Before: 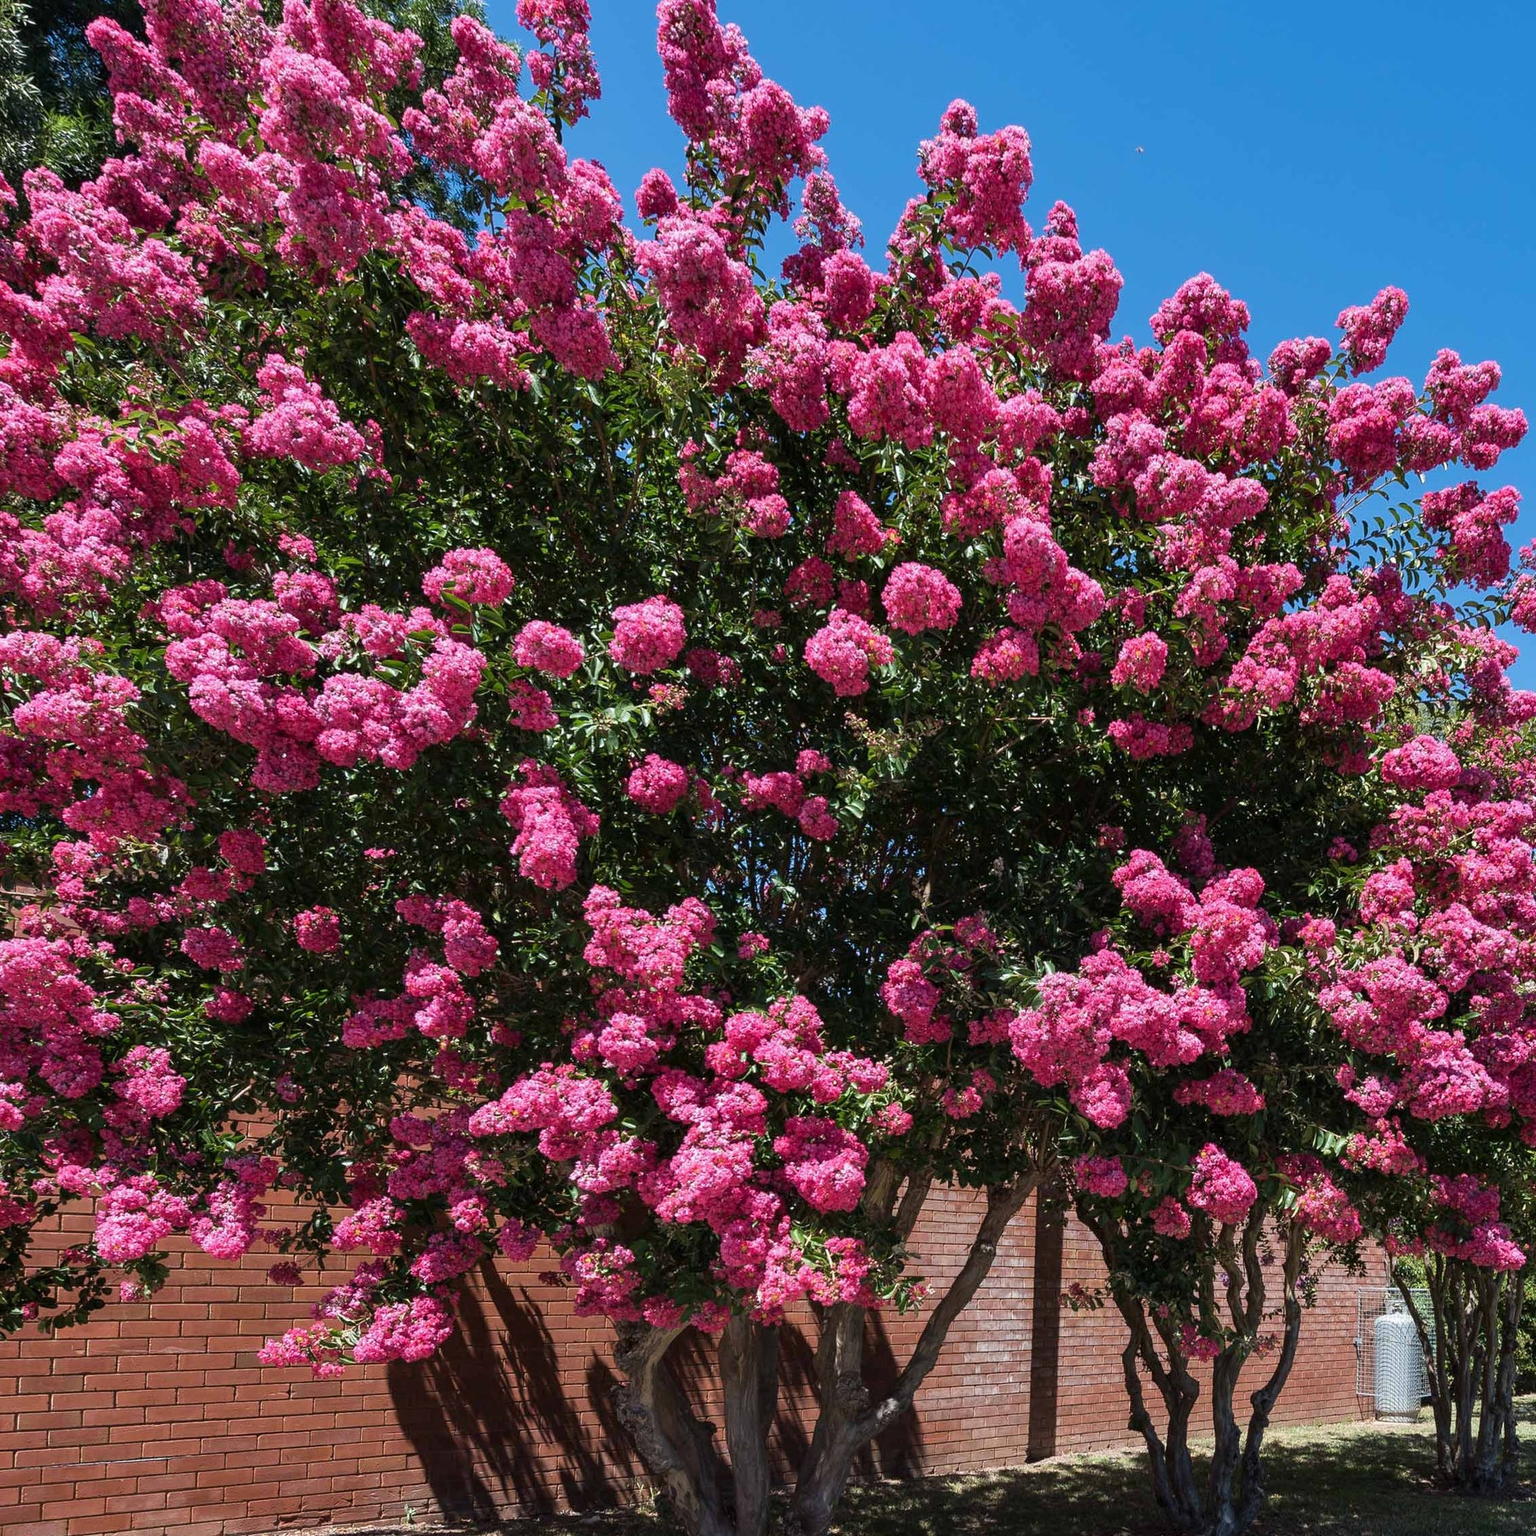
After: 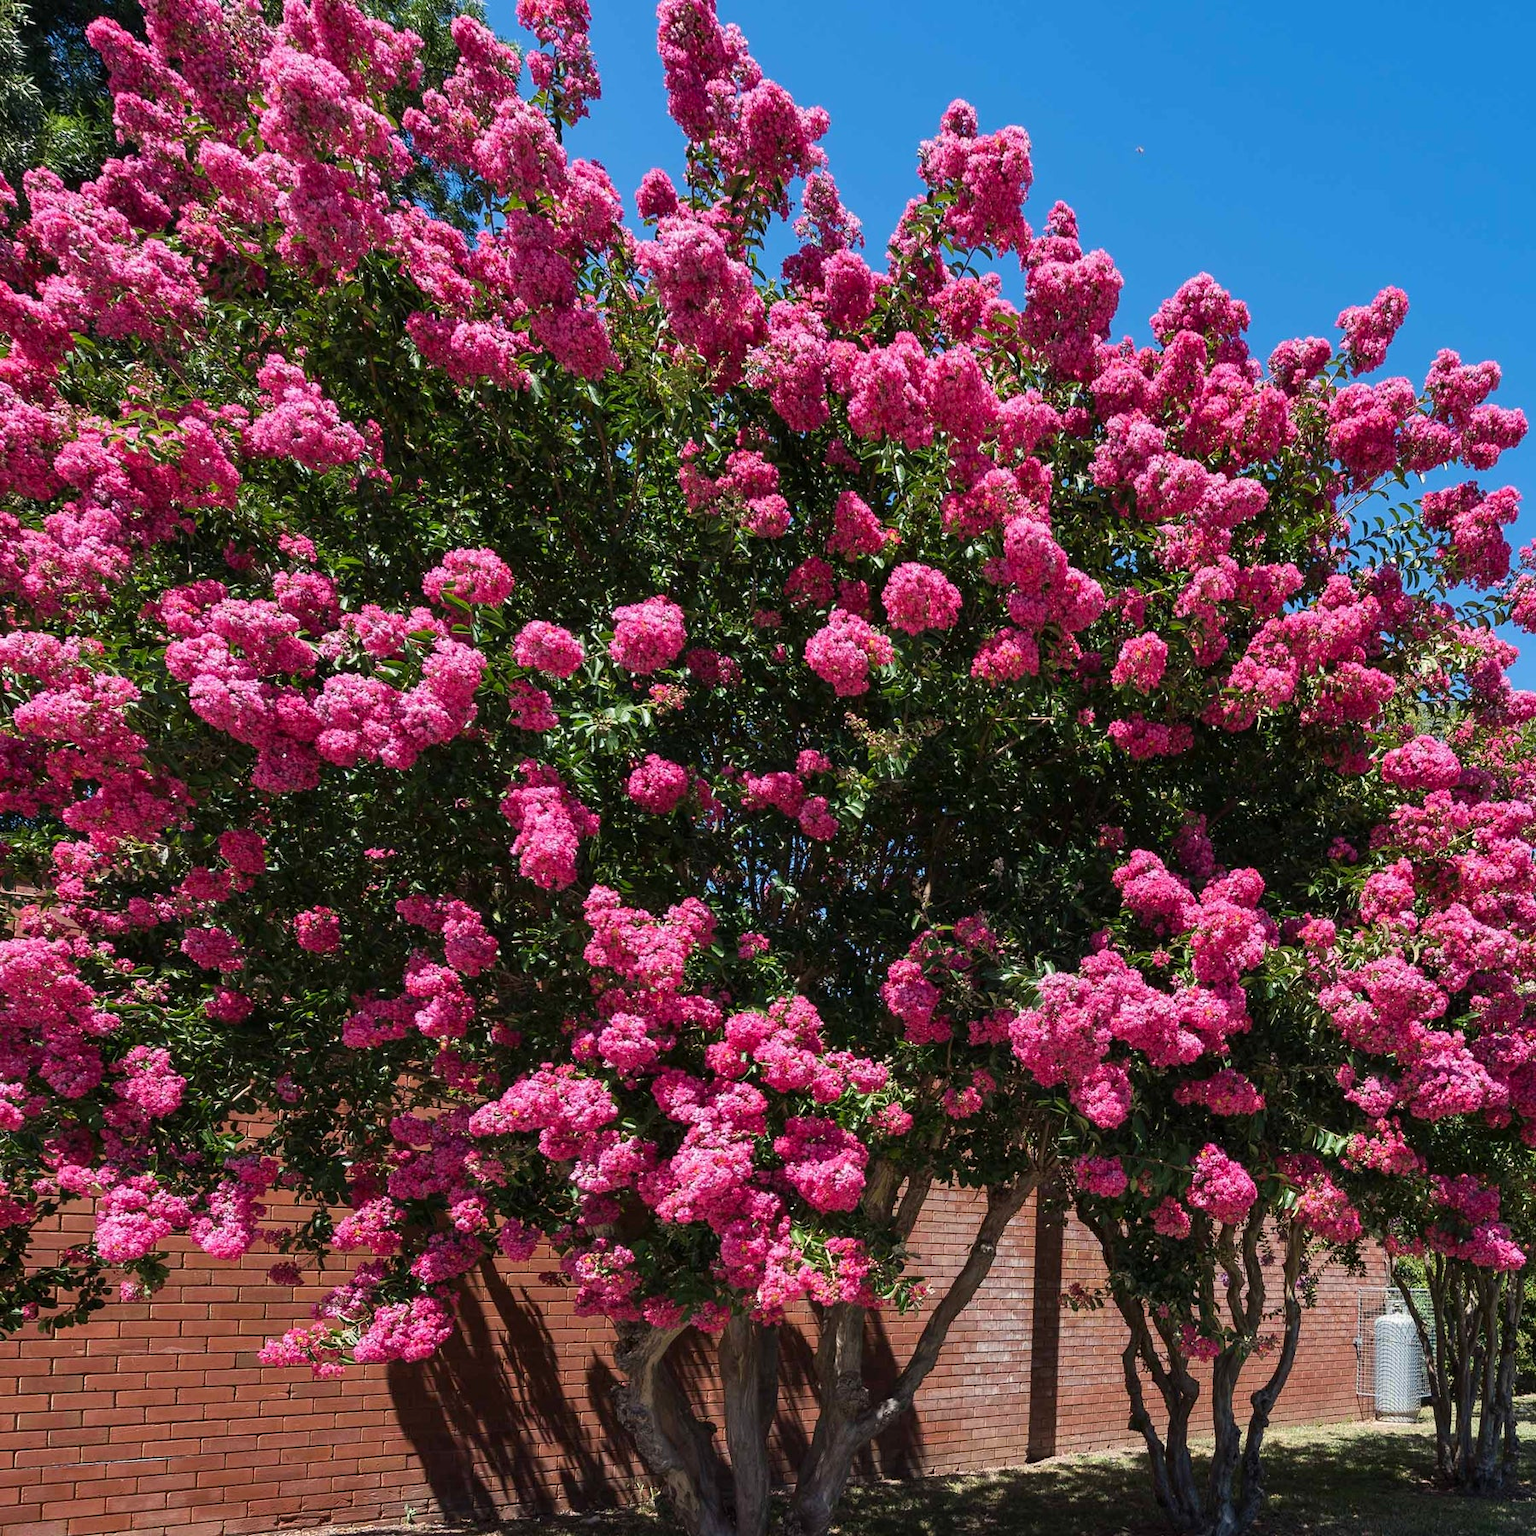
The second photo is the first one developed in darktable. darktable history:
color correction: highlights a* 0.648, highlights b* 2.76, saturation 1.07
